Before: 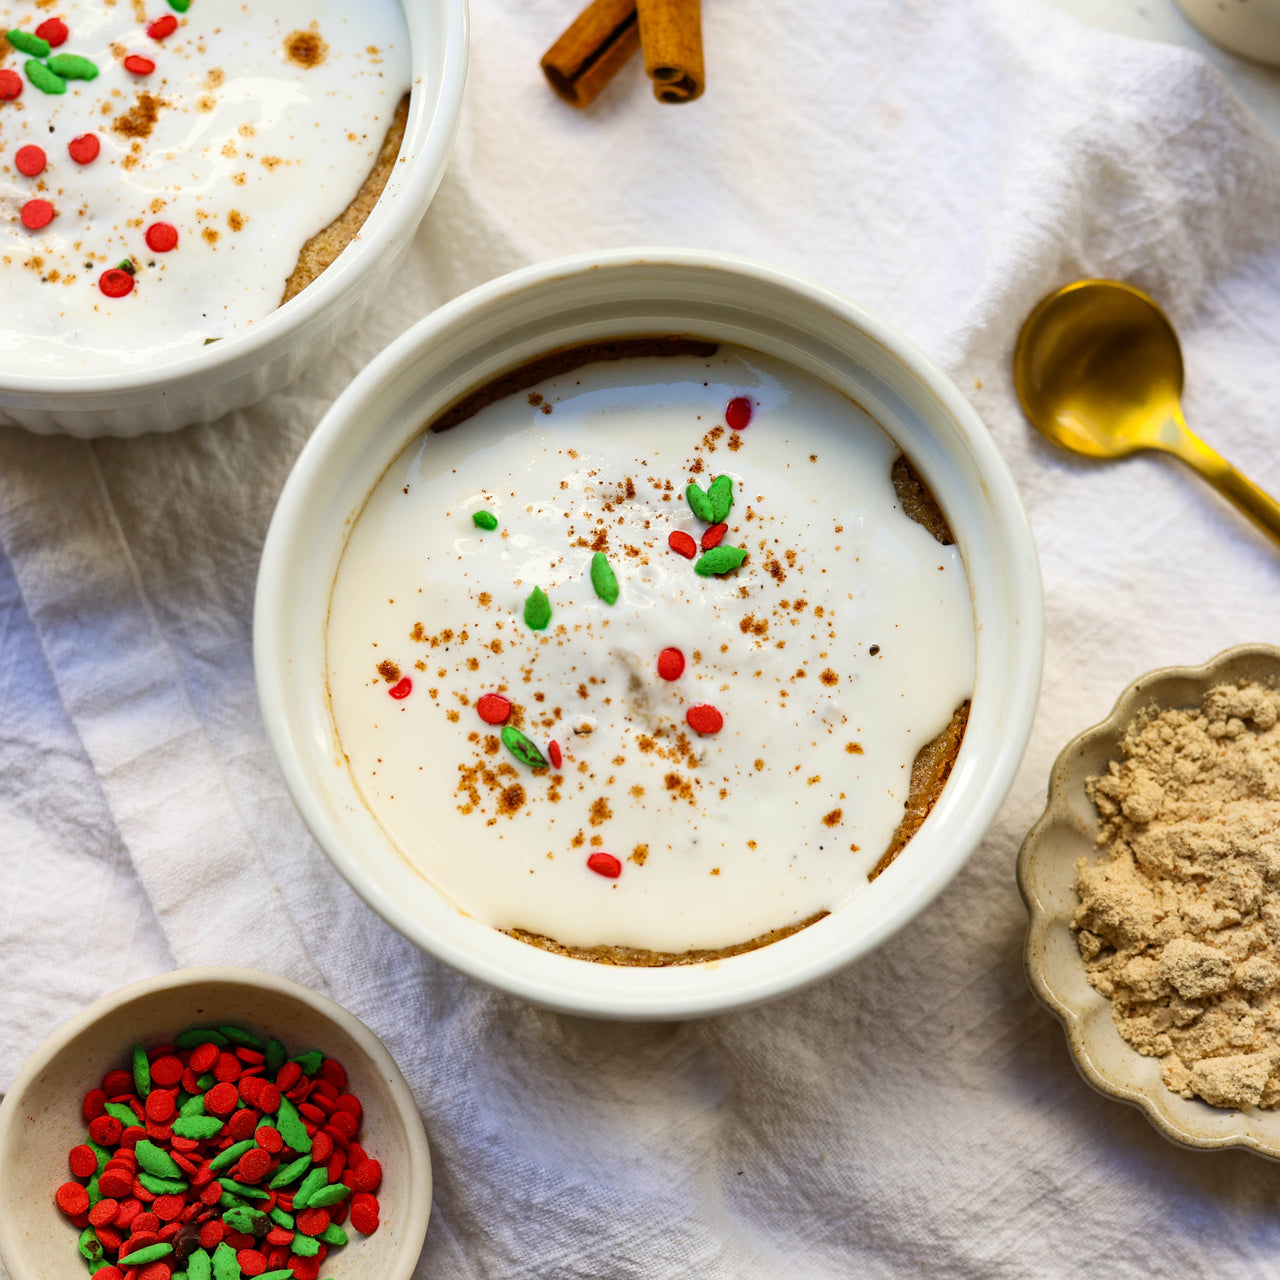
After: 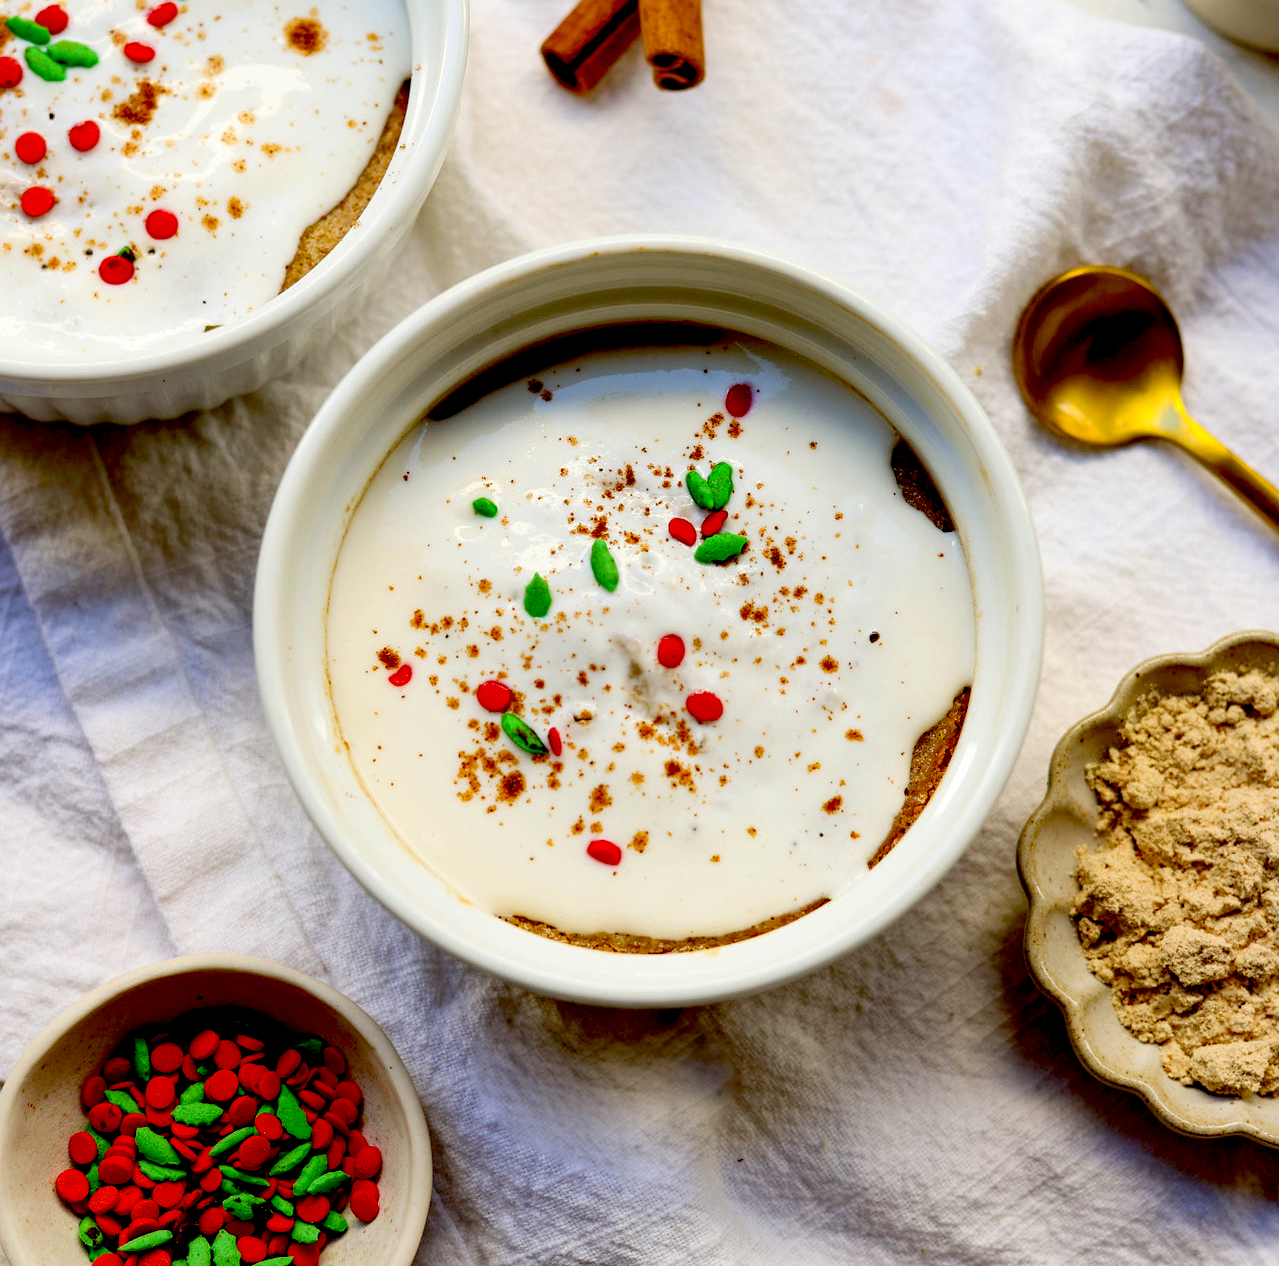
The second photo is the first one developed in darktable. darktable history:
exposure: black level correction 0.047, exposure 0.013 EV, compensate highlight preservation false
crop: top 1.049%, right 0.001%
white balance: emerald 1
